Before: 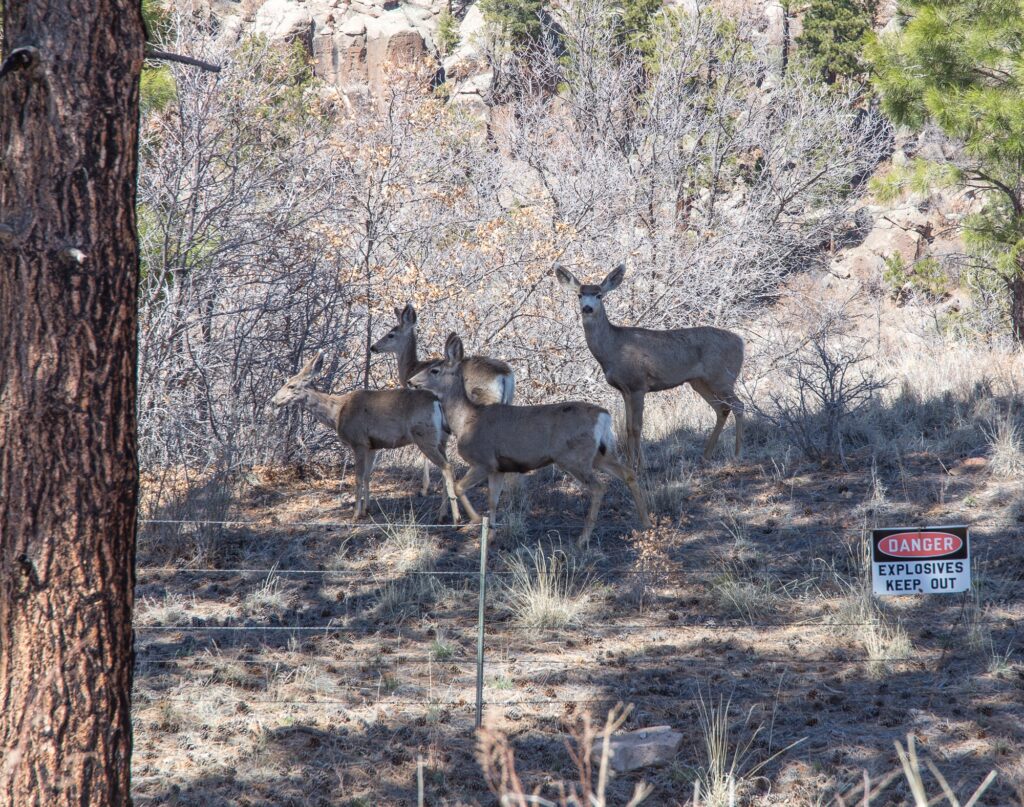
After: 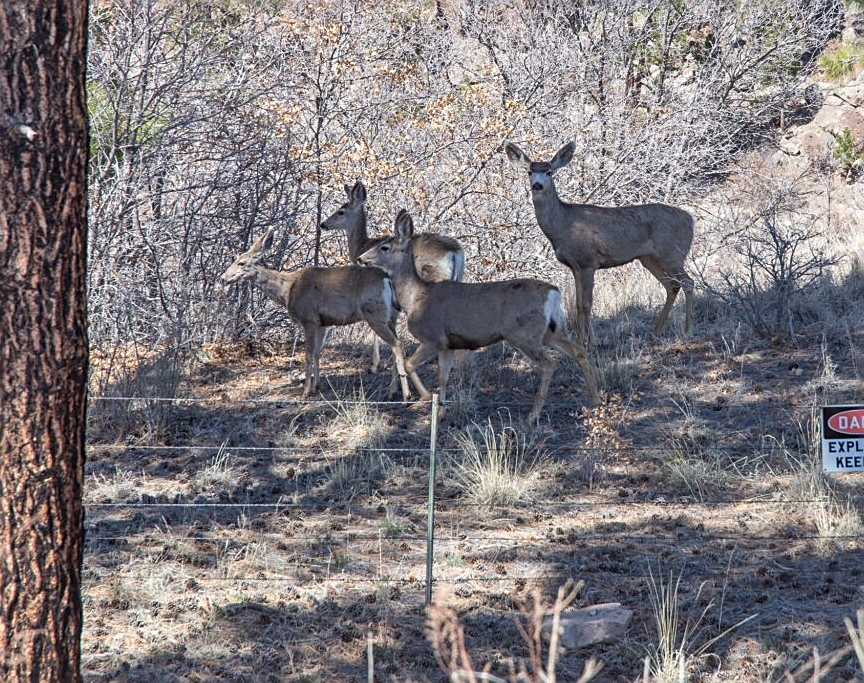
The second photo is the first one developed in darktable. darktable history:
shadows and highlights: shadows 76.69, highlights -61.12, soften with gaussian
sharpen: on, module defaults
crop and rotate: left 4.928%, top 15.244%, right 10.668%
